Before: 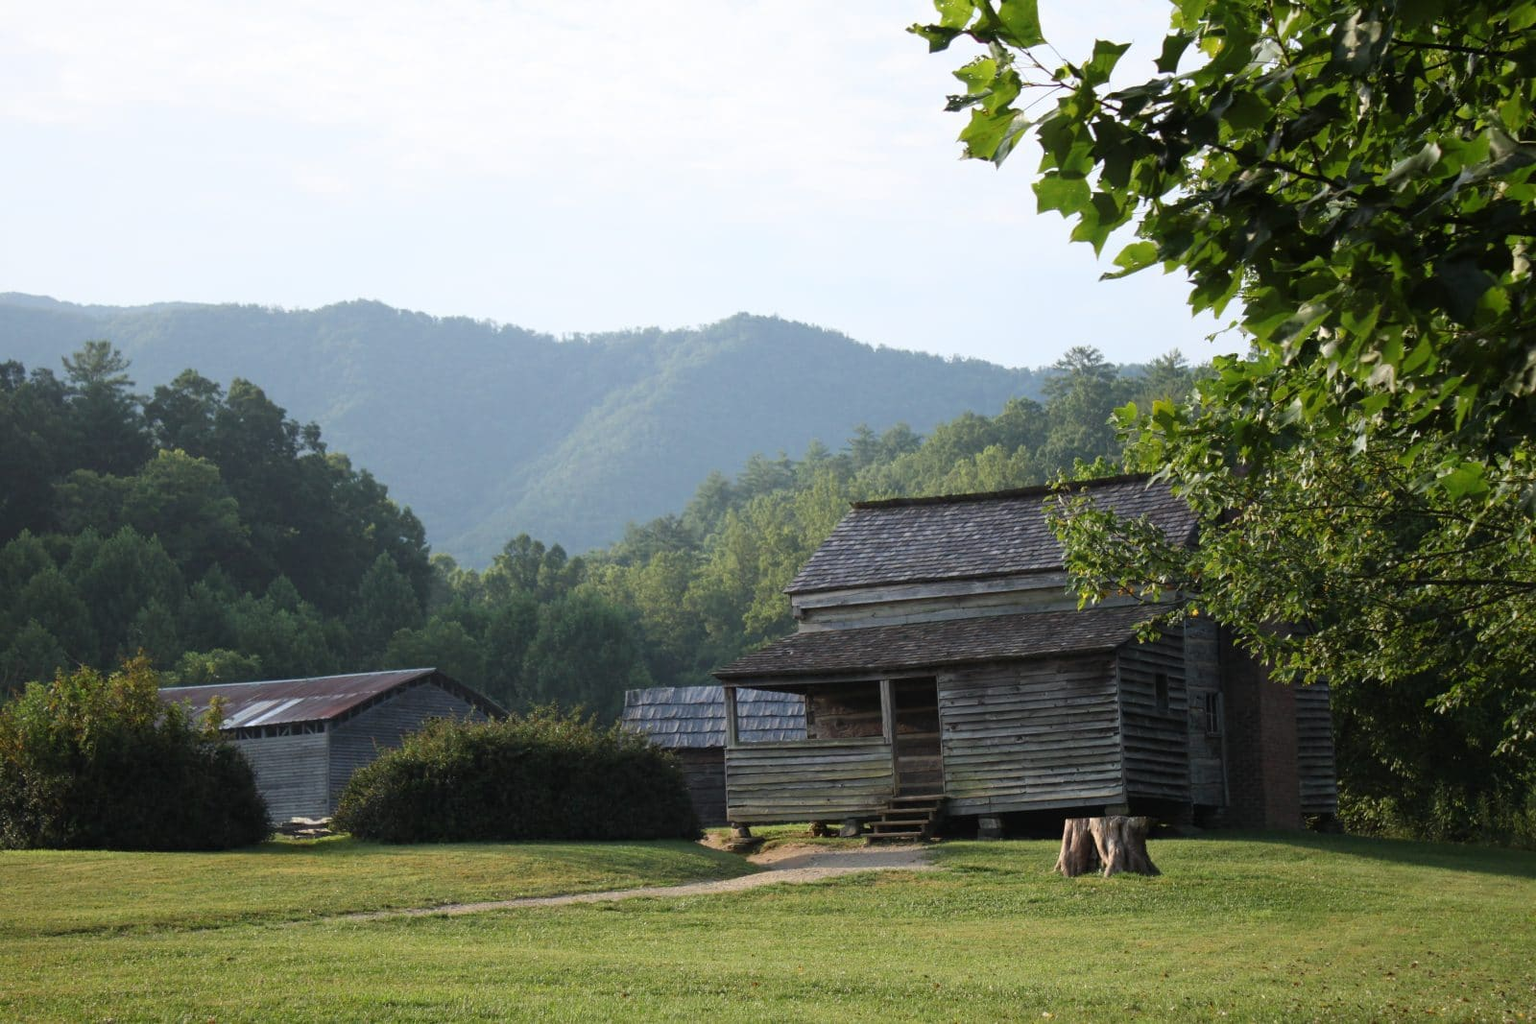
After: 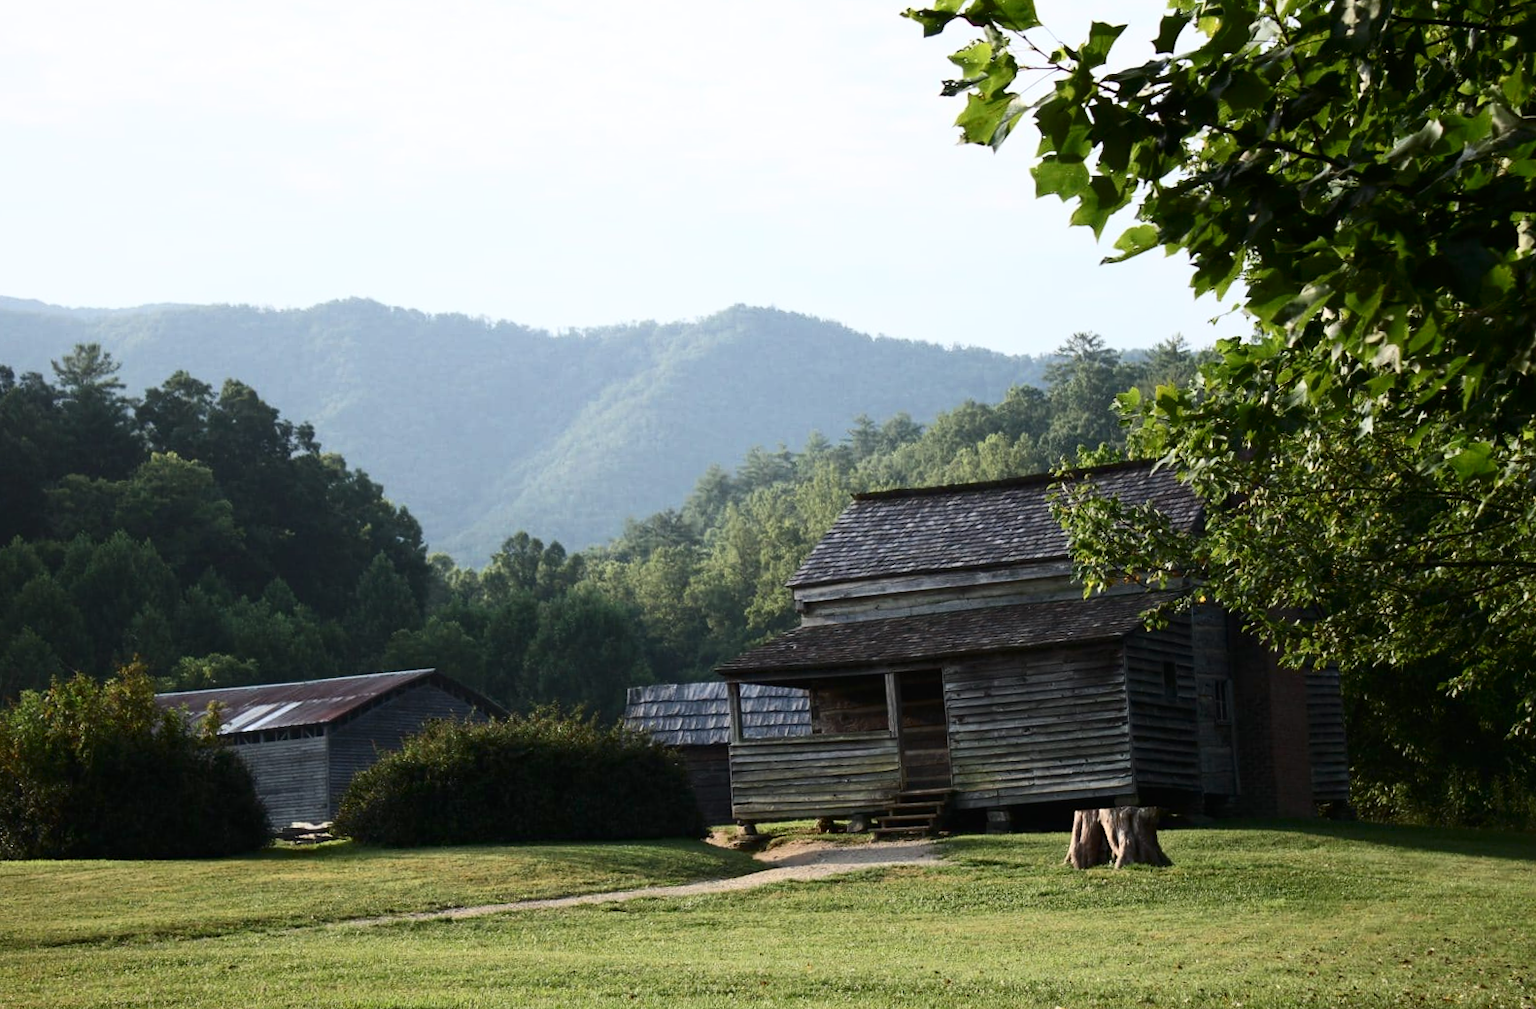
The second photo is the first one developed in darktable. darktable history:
rotate and perspective: rotation -1°, crop left 0.011, crop right 0.989, crop top 0.025, crop bottom 0.975
shadows and highlights: shadows 4.1, highlights -17.6, soften with gaussian
contrast brightness saturation: contrast 0.28
